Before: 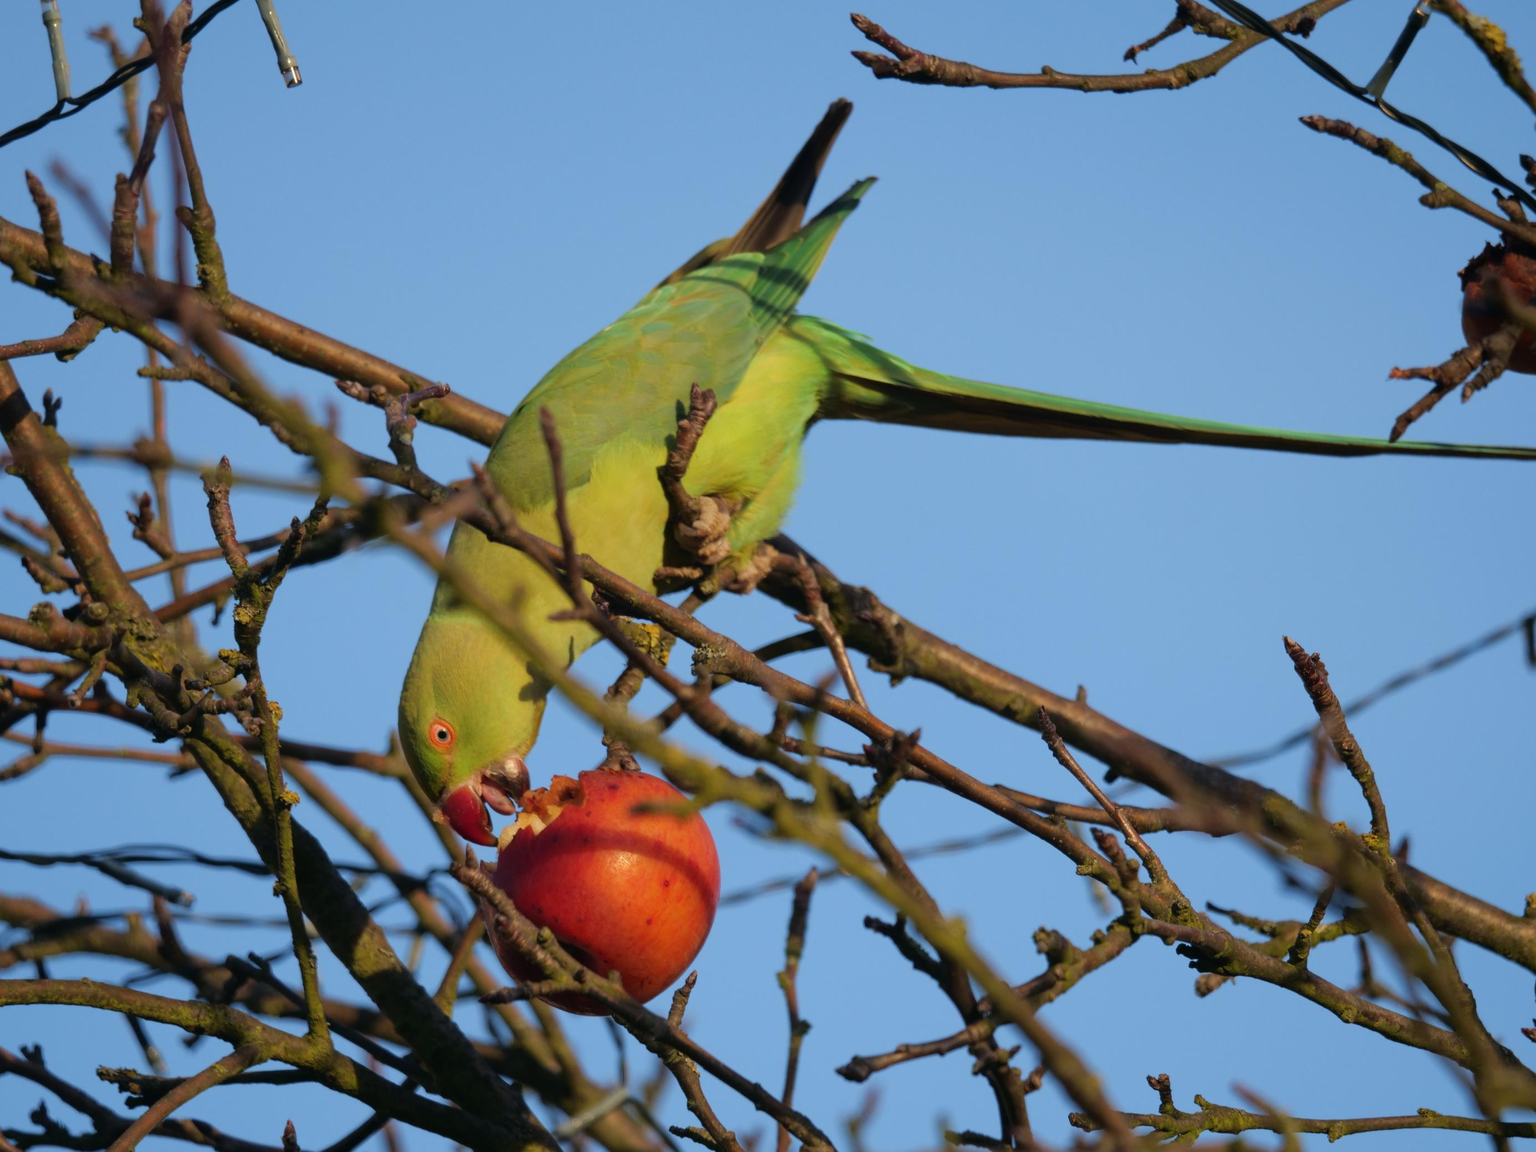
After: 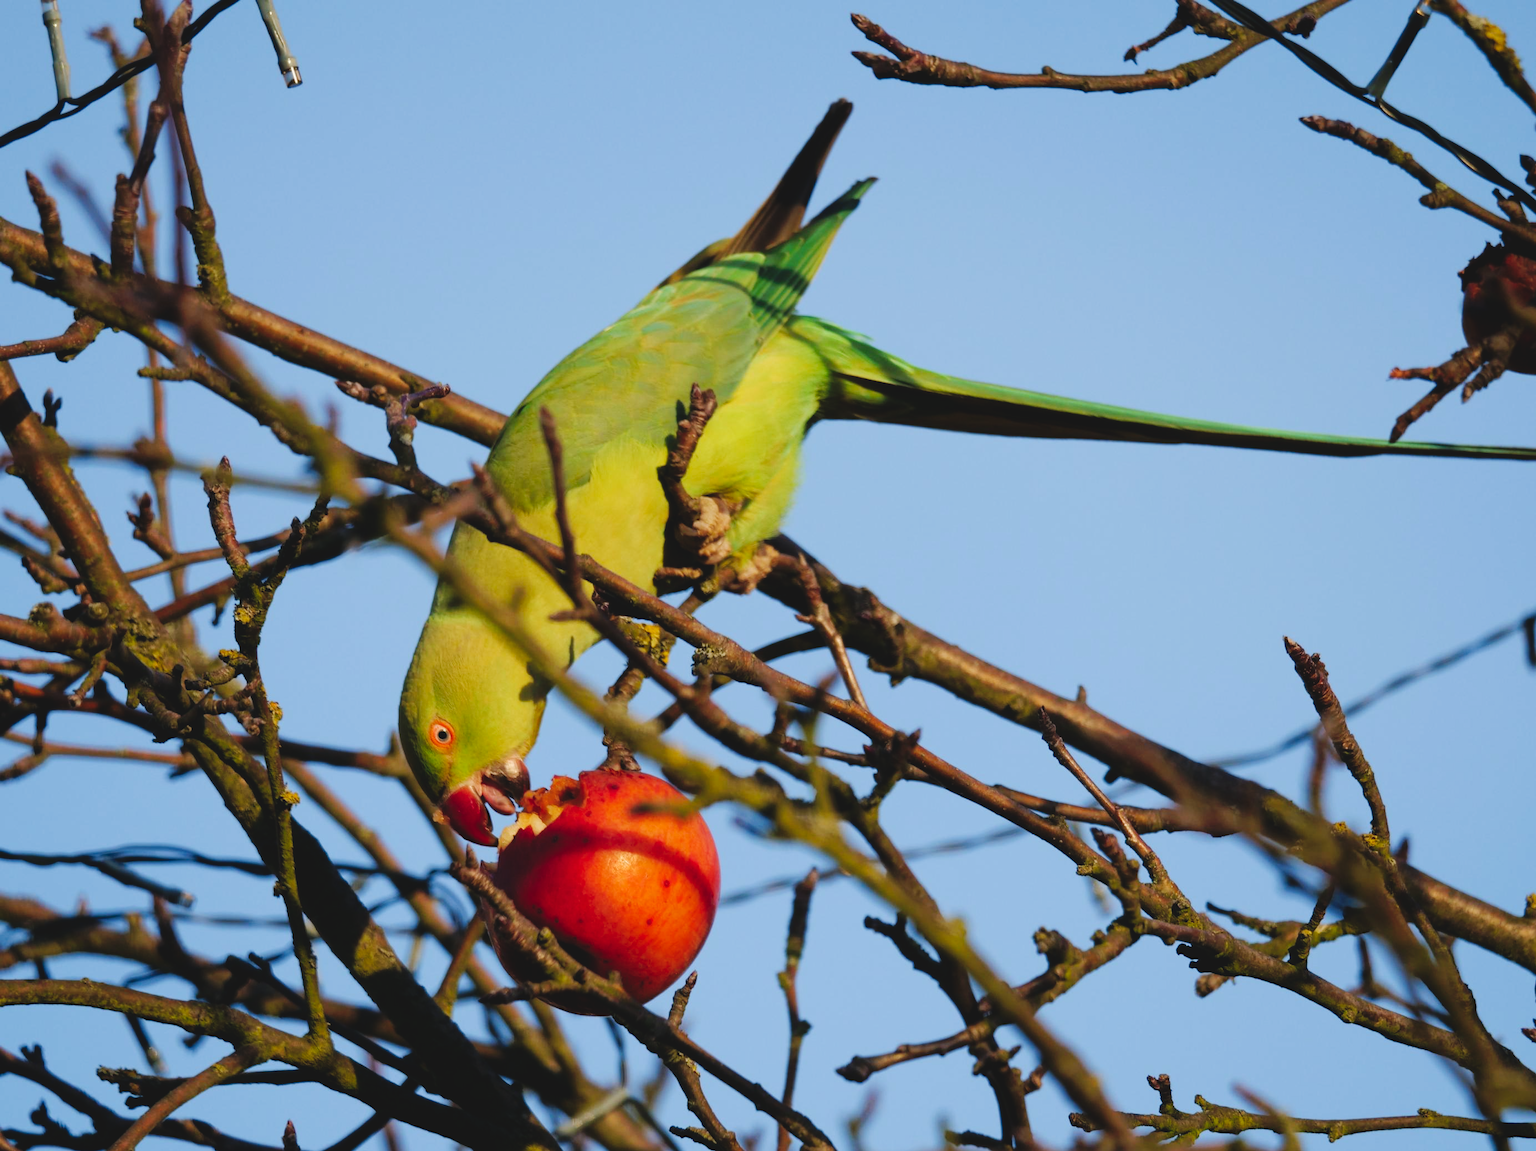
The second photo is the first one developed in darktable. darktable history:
tone curve: curves: ch0 [(0, 0) (0.003, 0.077) (0.011, 0.078) (0.025, 0.078) (0.044, 0.08) (0.069, 0.088) (0.1, 0.102) (0.136, 0.12) (0.177, 0.148) (0.224, 0.191) (0.277, 0.261) (0.335, 0.335) (0.399, 0.419) (0.468, 0.522) (0.543, 0.611) (0.623, 0.702) (0.709, 0.779) (0.801, 0.855) (0.898, 0.918) (1, 1)], preserve colors none
